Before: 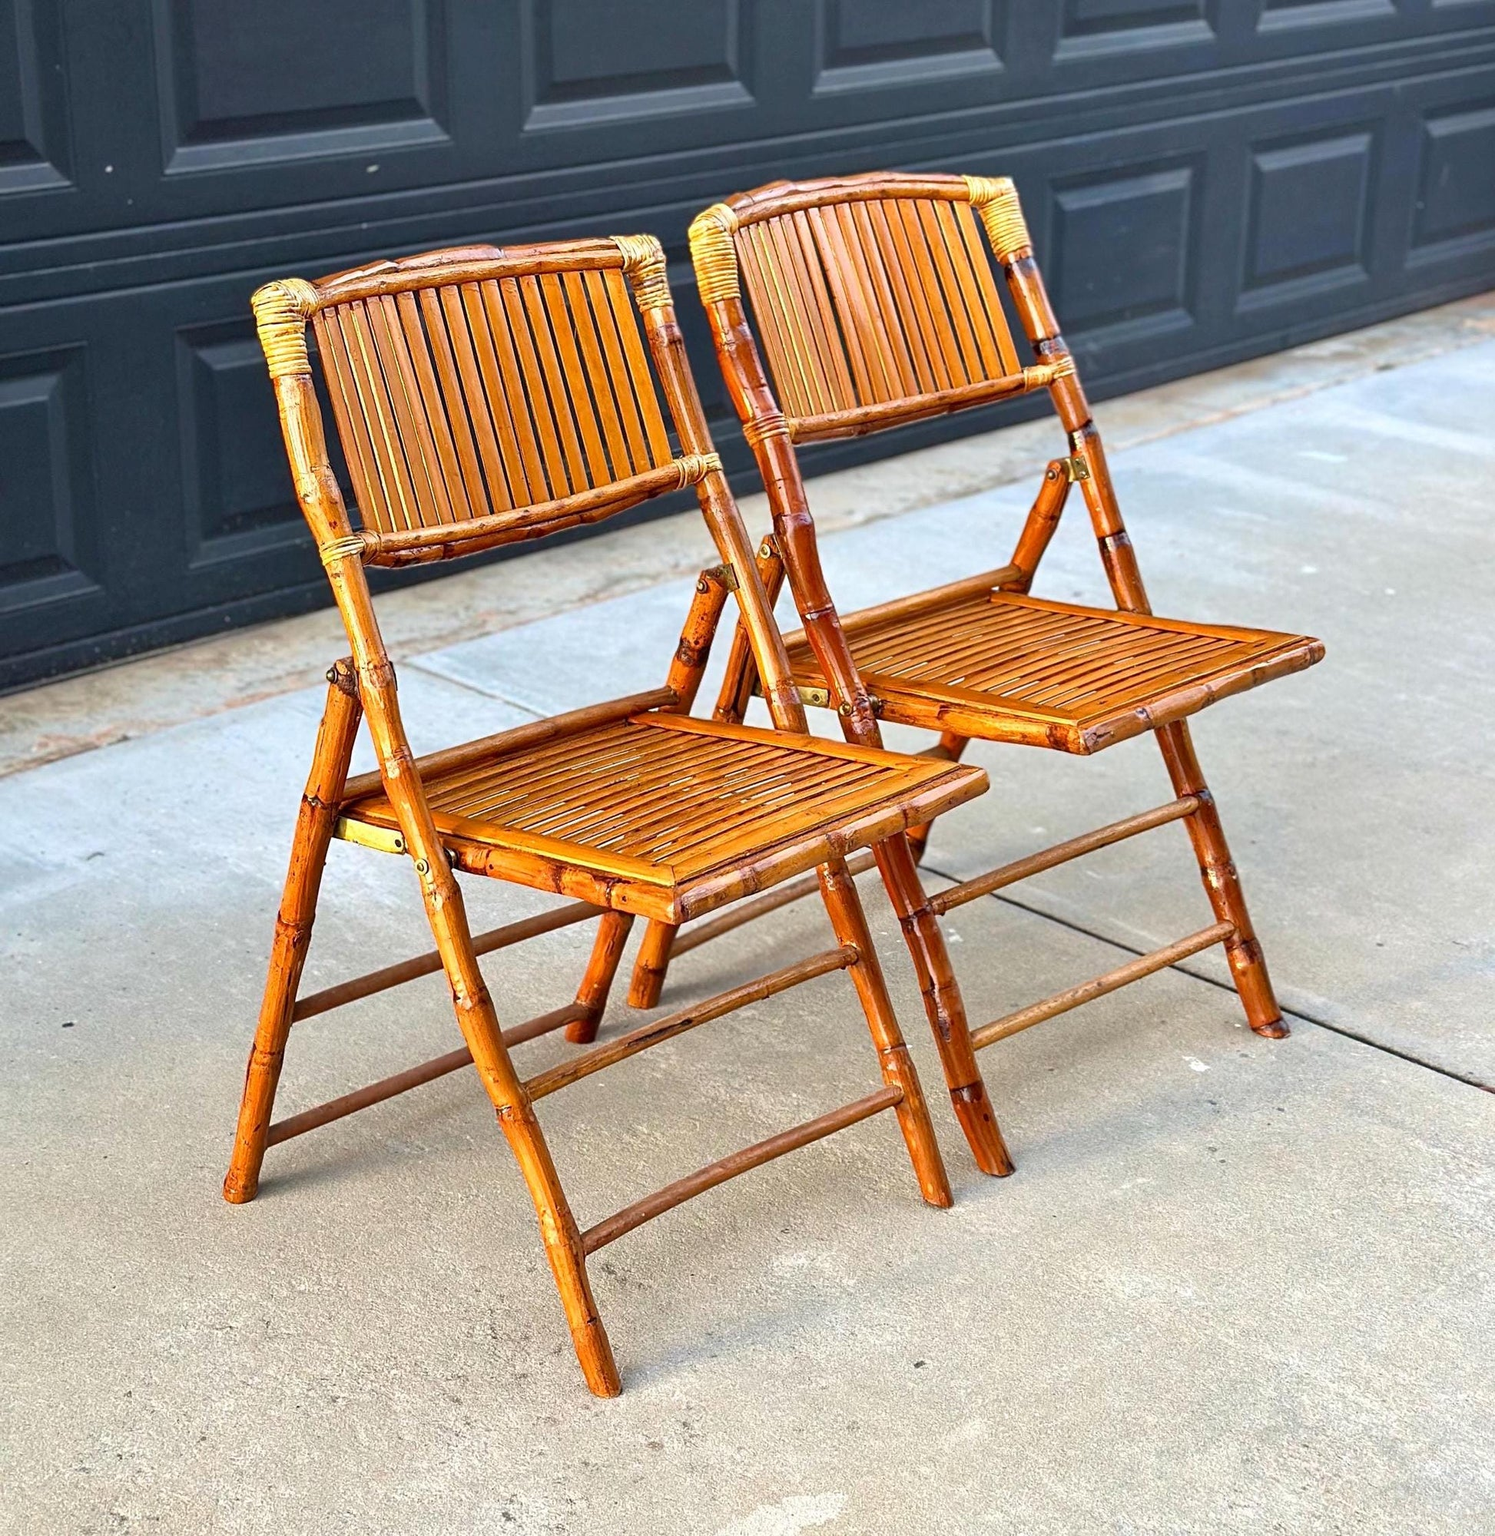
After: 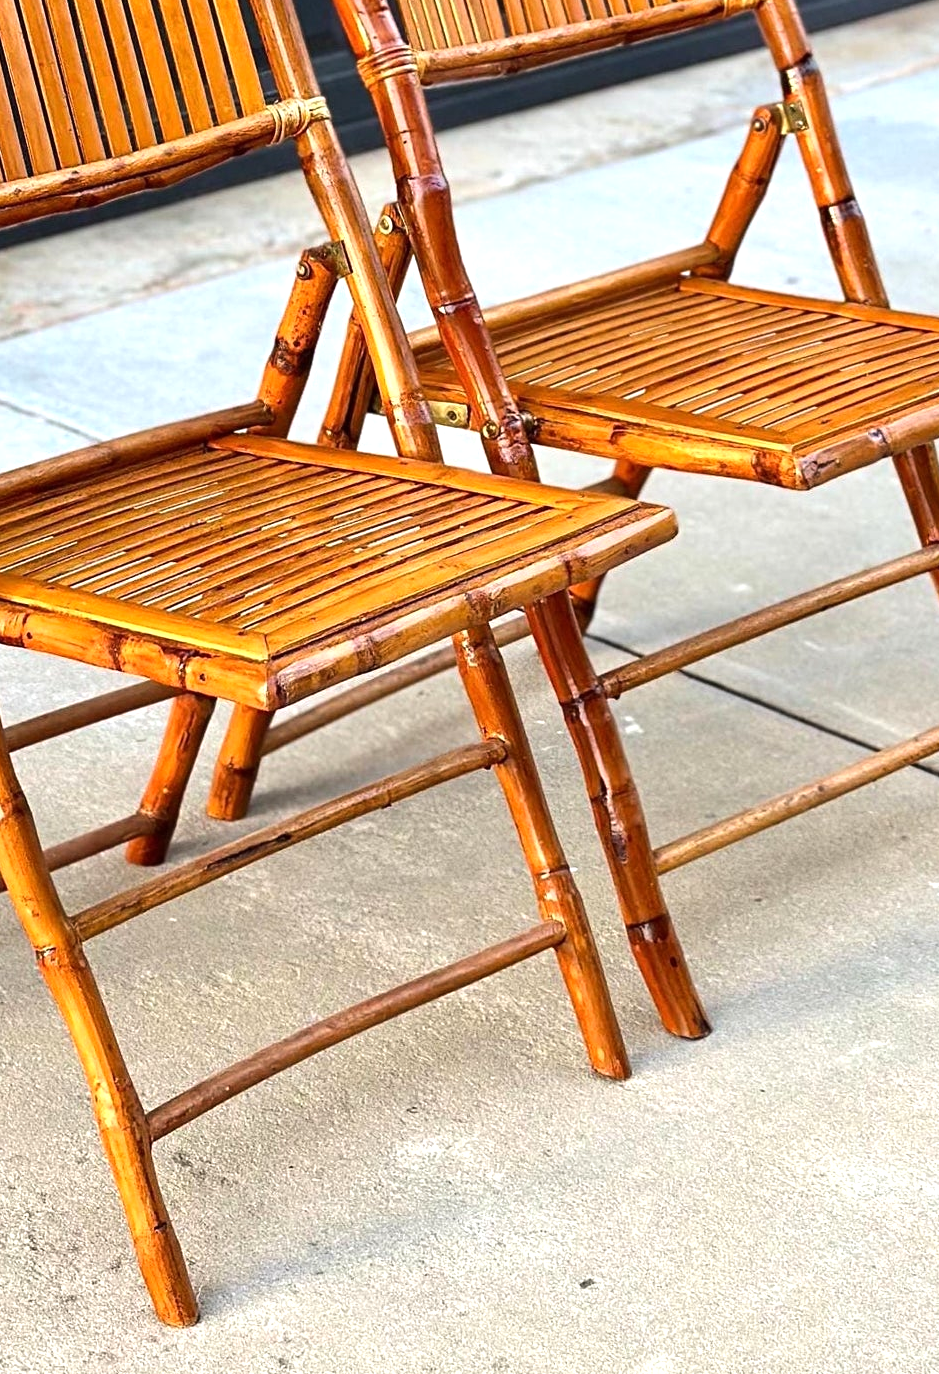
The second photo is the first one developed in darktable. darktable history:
crop: left 31.379%, top 24.658%, right 20.326%, bottom 6.628%
tone equalizer: -8 EV -0.417 EV, -7 EV -0.389 EV, -6 EV -0.333 EV, -5 EV -0.222 EV, -3 EV 0.222 EV, -2 EV 0.333 EV, -1 EV 0.389 EV, +0 EV 0.417 EV, edges refinement/feathering 500, mask exposure compensation -1.57 EV, preserve details no
